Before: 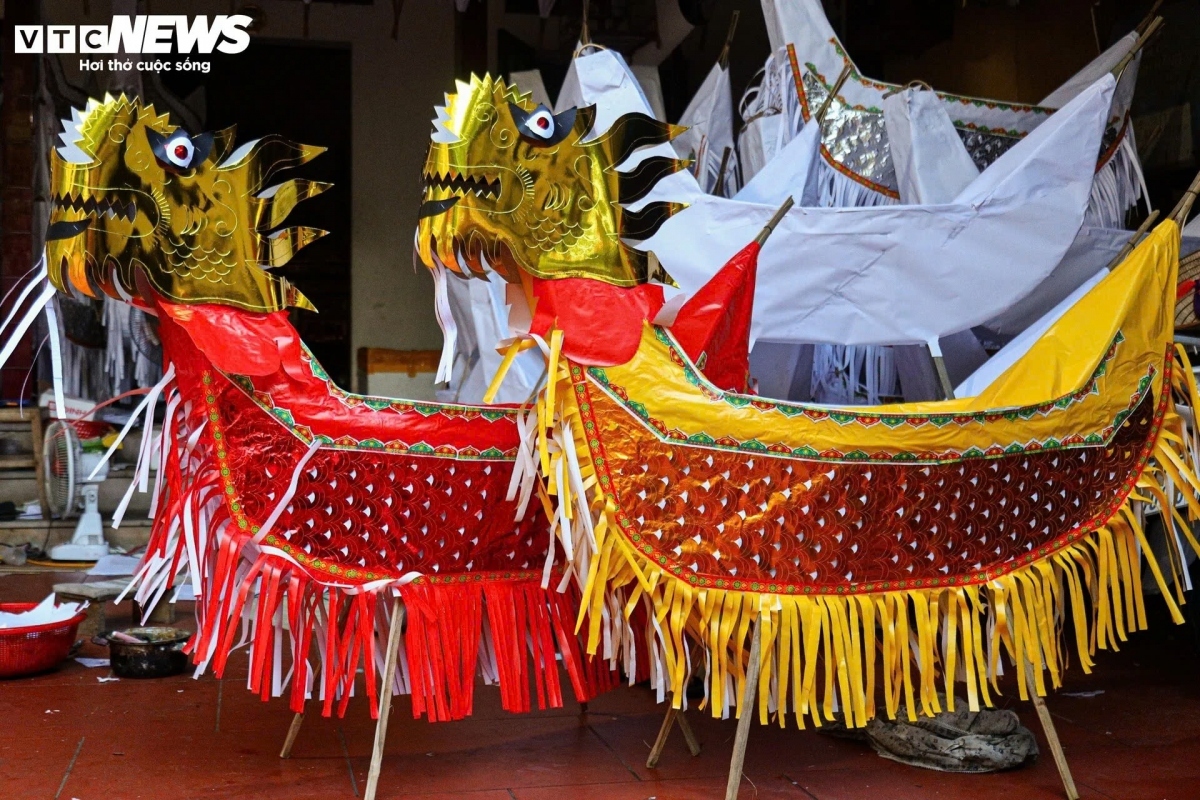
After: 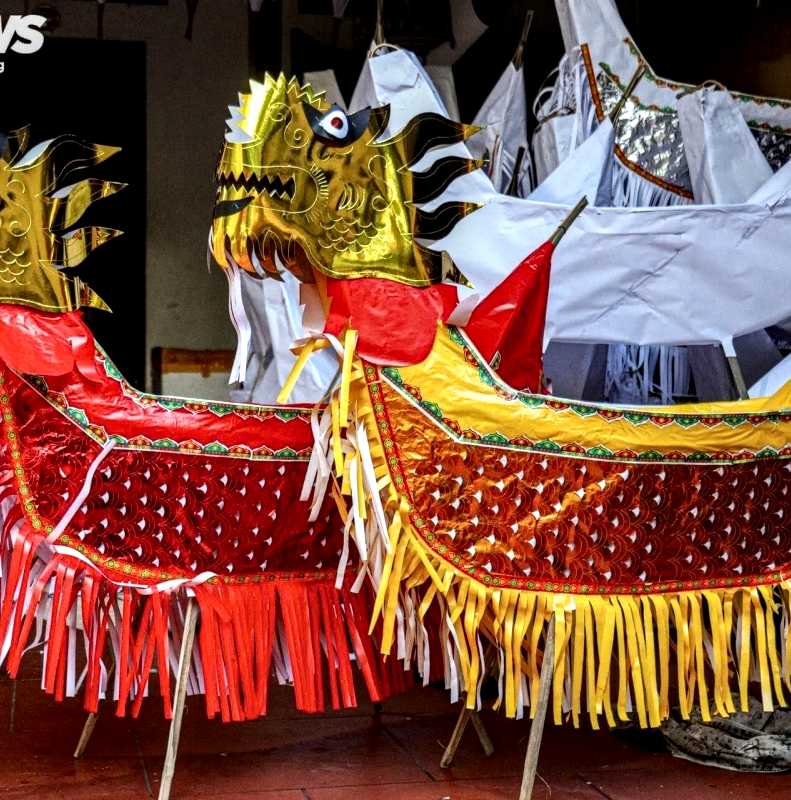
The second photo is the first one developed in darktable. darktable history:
crop: left 17.185%, right 16.89%
local contrast: highlights 20%, shadows 72%, detail 170%
